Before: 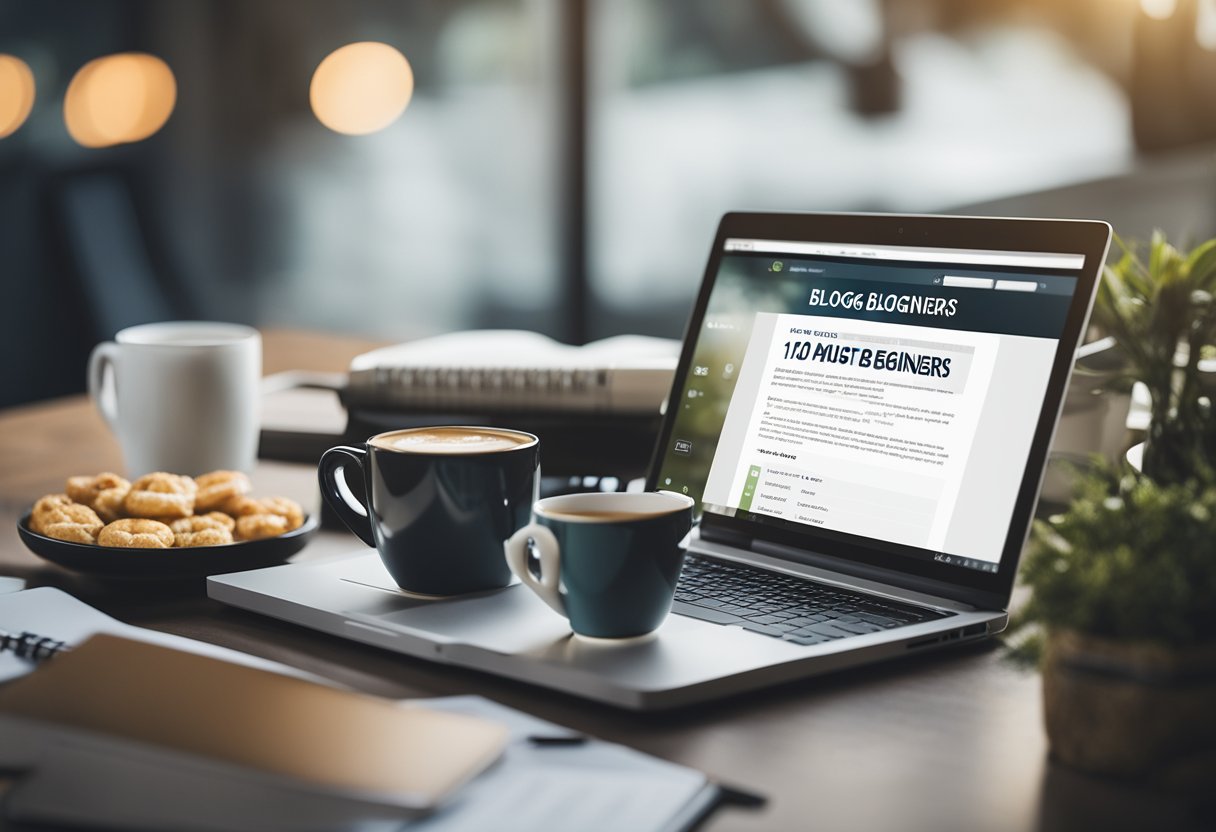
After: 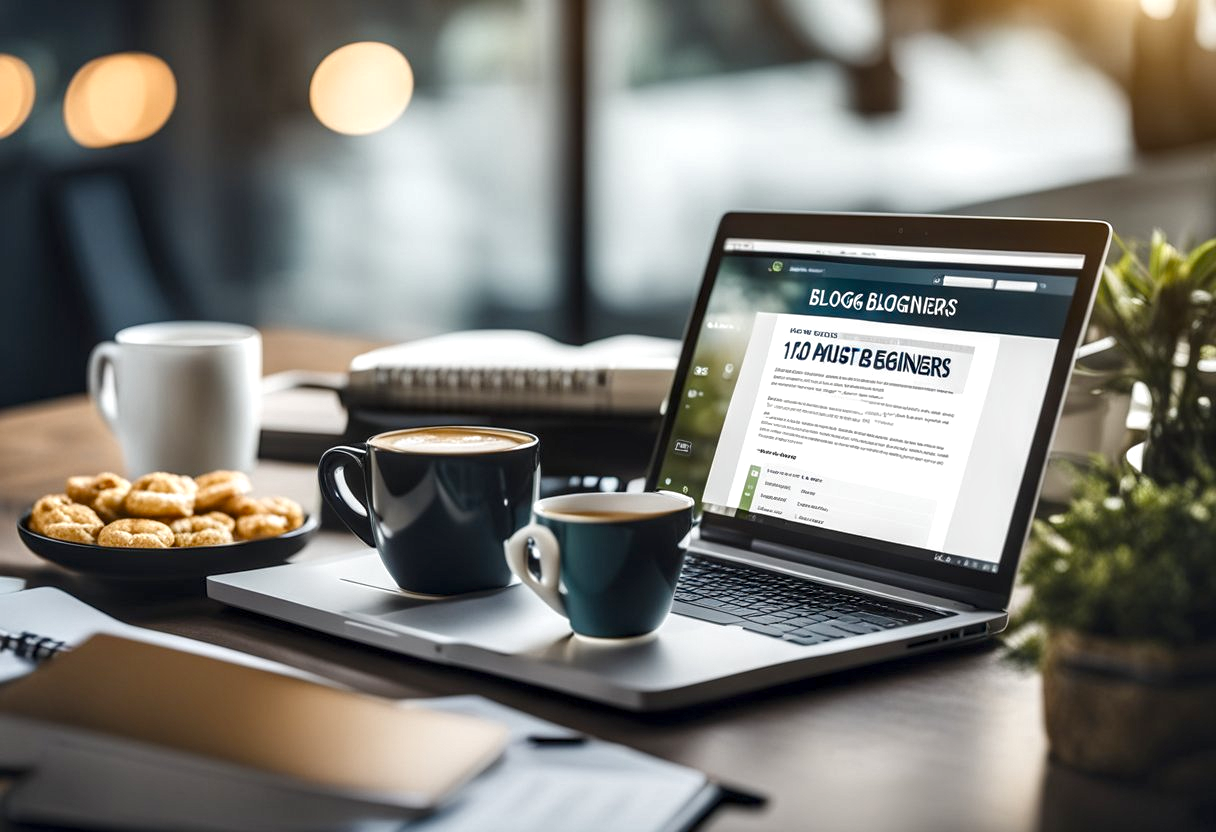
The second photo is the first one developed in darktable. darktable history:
local contrast: highlights 60%, shadows 60%, detail 160%
color balance rgb: perceptual saturation grading › global saturation 20%, perceptual saturation grading › highlights -25%, perceptual saturation grading › shadows 25%
